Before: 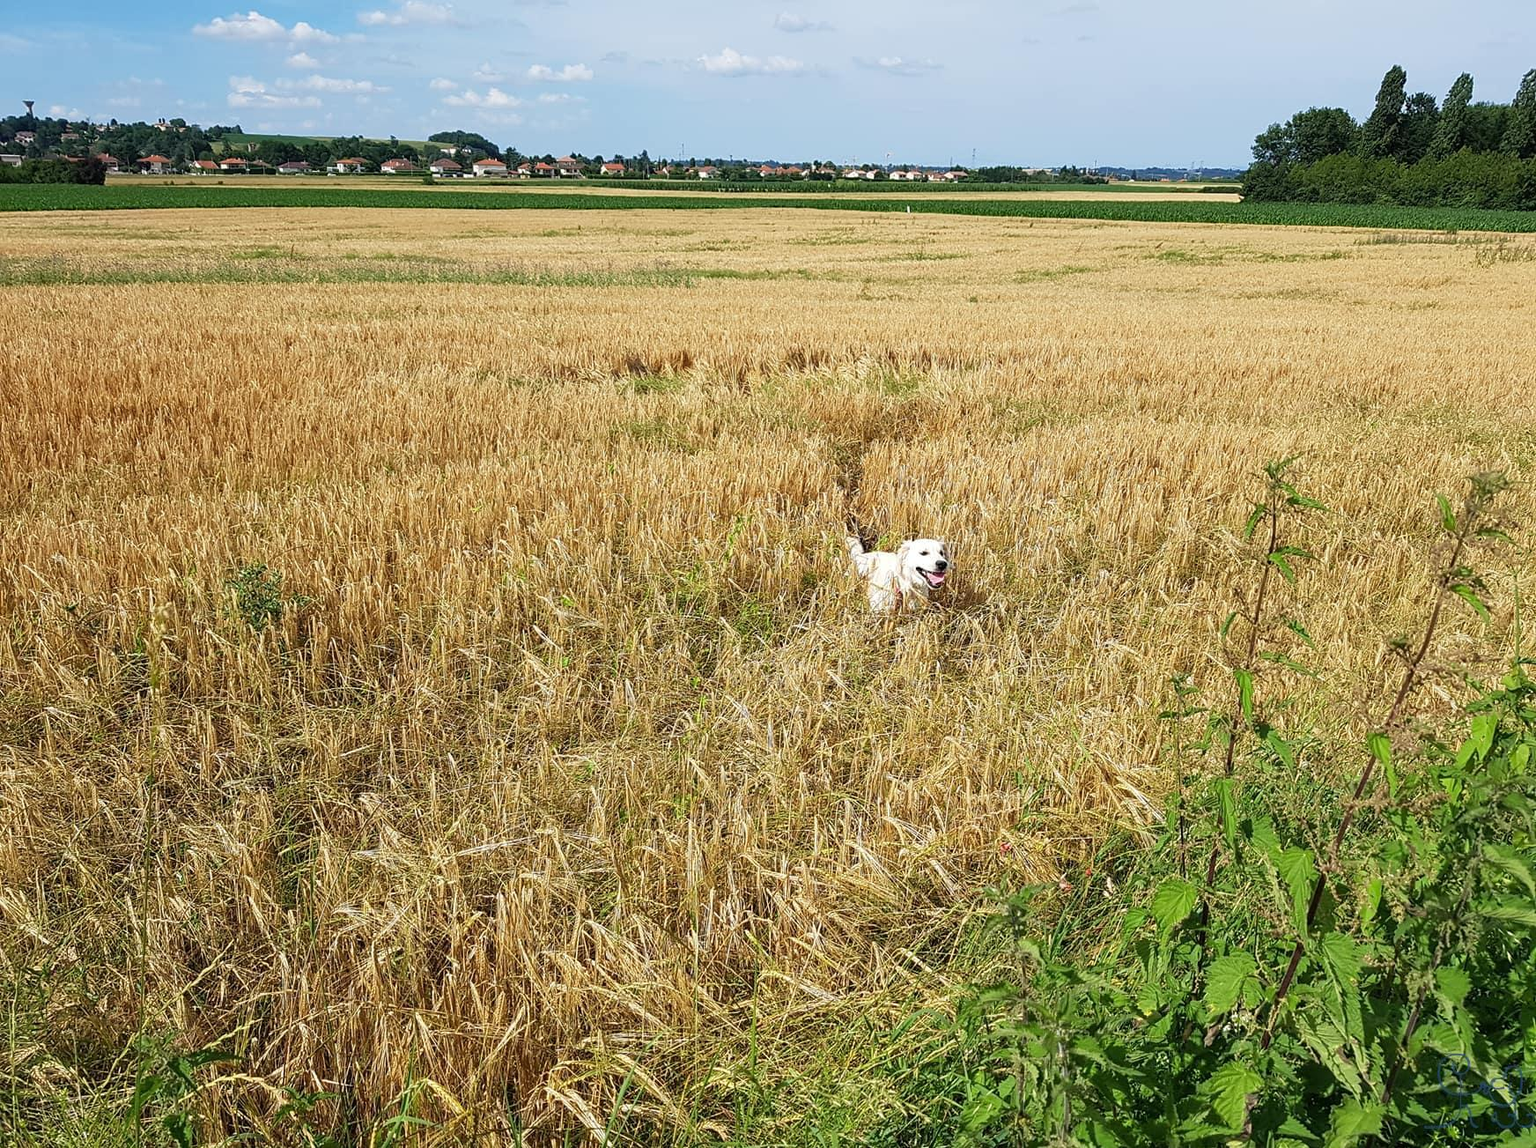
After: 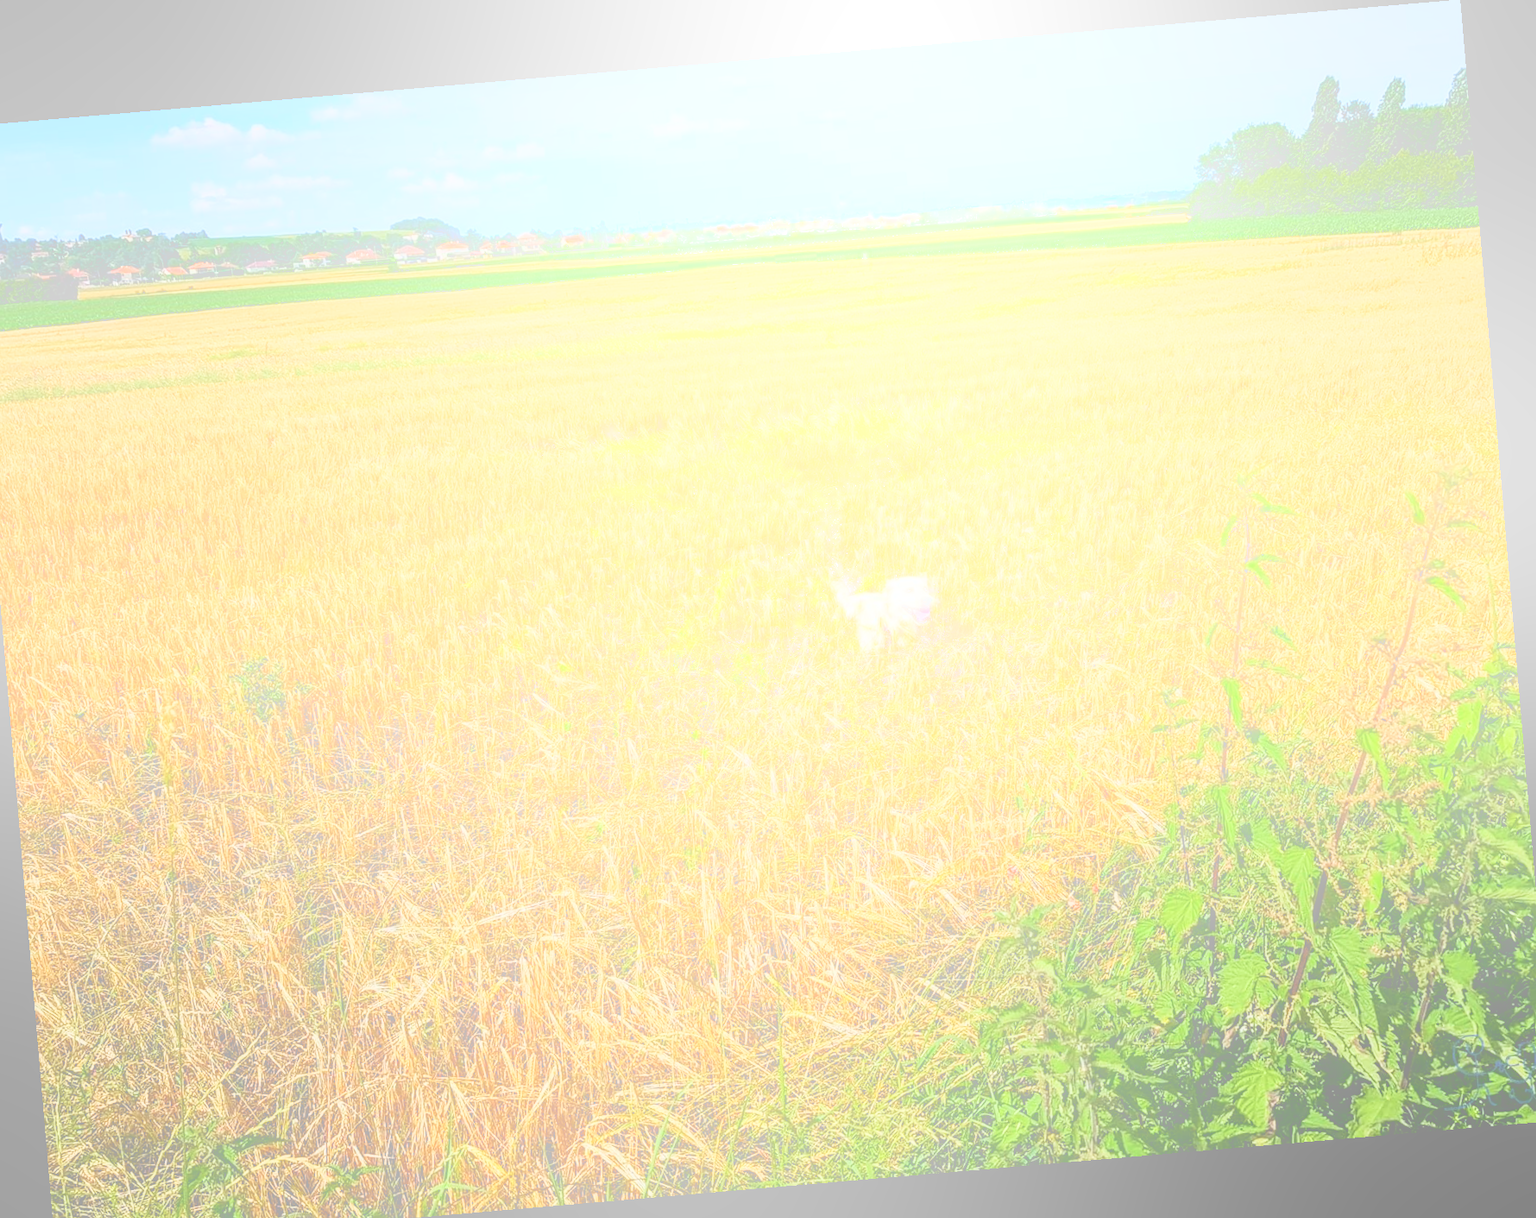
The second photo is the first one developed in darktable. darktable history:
rotate and perspective: rotation -4.86°, automatic cropping off
contrast brightness saturation: contrast 0.28
bloom: size 70%, threshold 25%, strength 70%
filmic rgb: black relative exposure -7.65 EV, white relative exposure 4.56 EV, hardness 3.61
crop and rotate: left 2.536%, right 1.107%, bottom 2.246%
local contrast: on, module defaults
